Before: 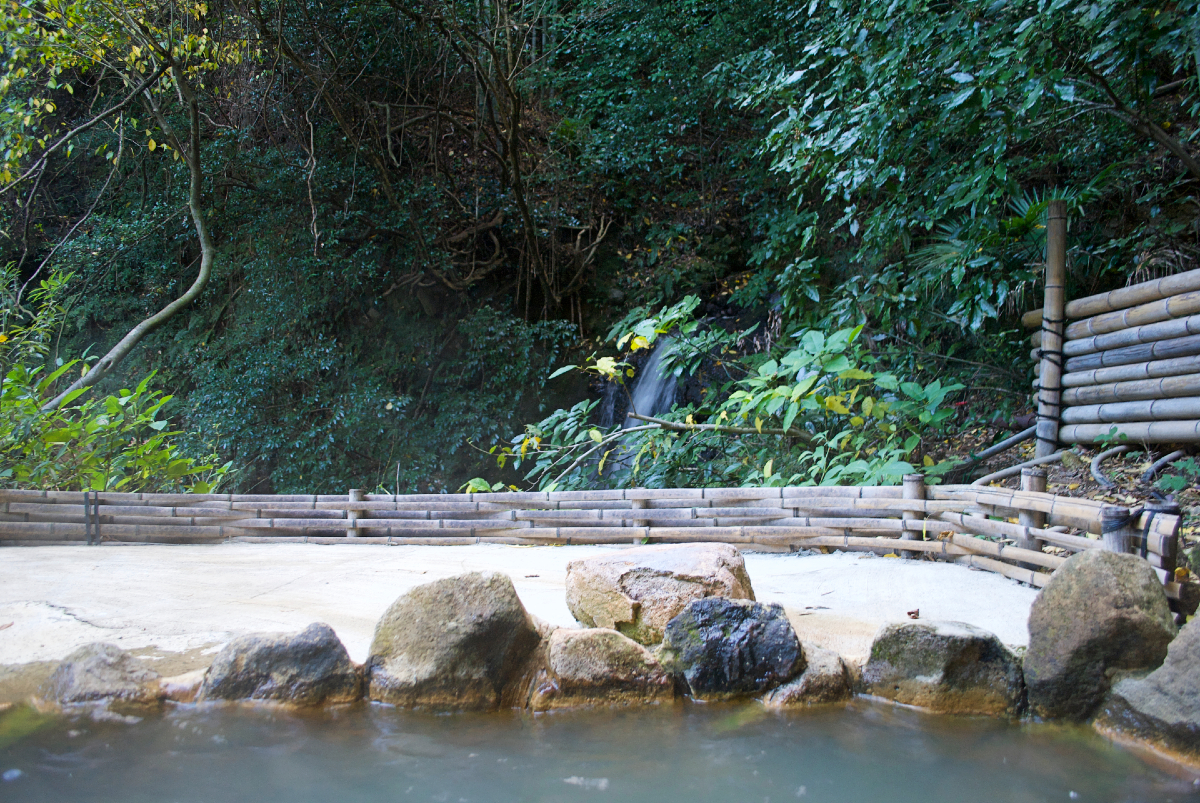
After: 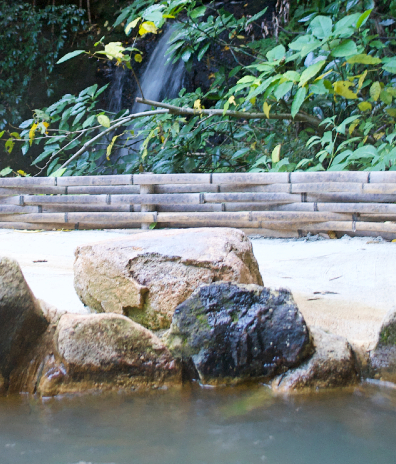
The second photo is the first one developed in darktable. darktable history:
crop: left 41.043%, top 39.312%, right 25.911%, bottom 2.843%
